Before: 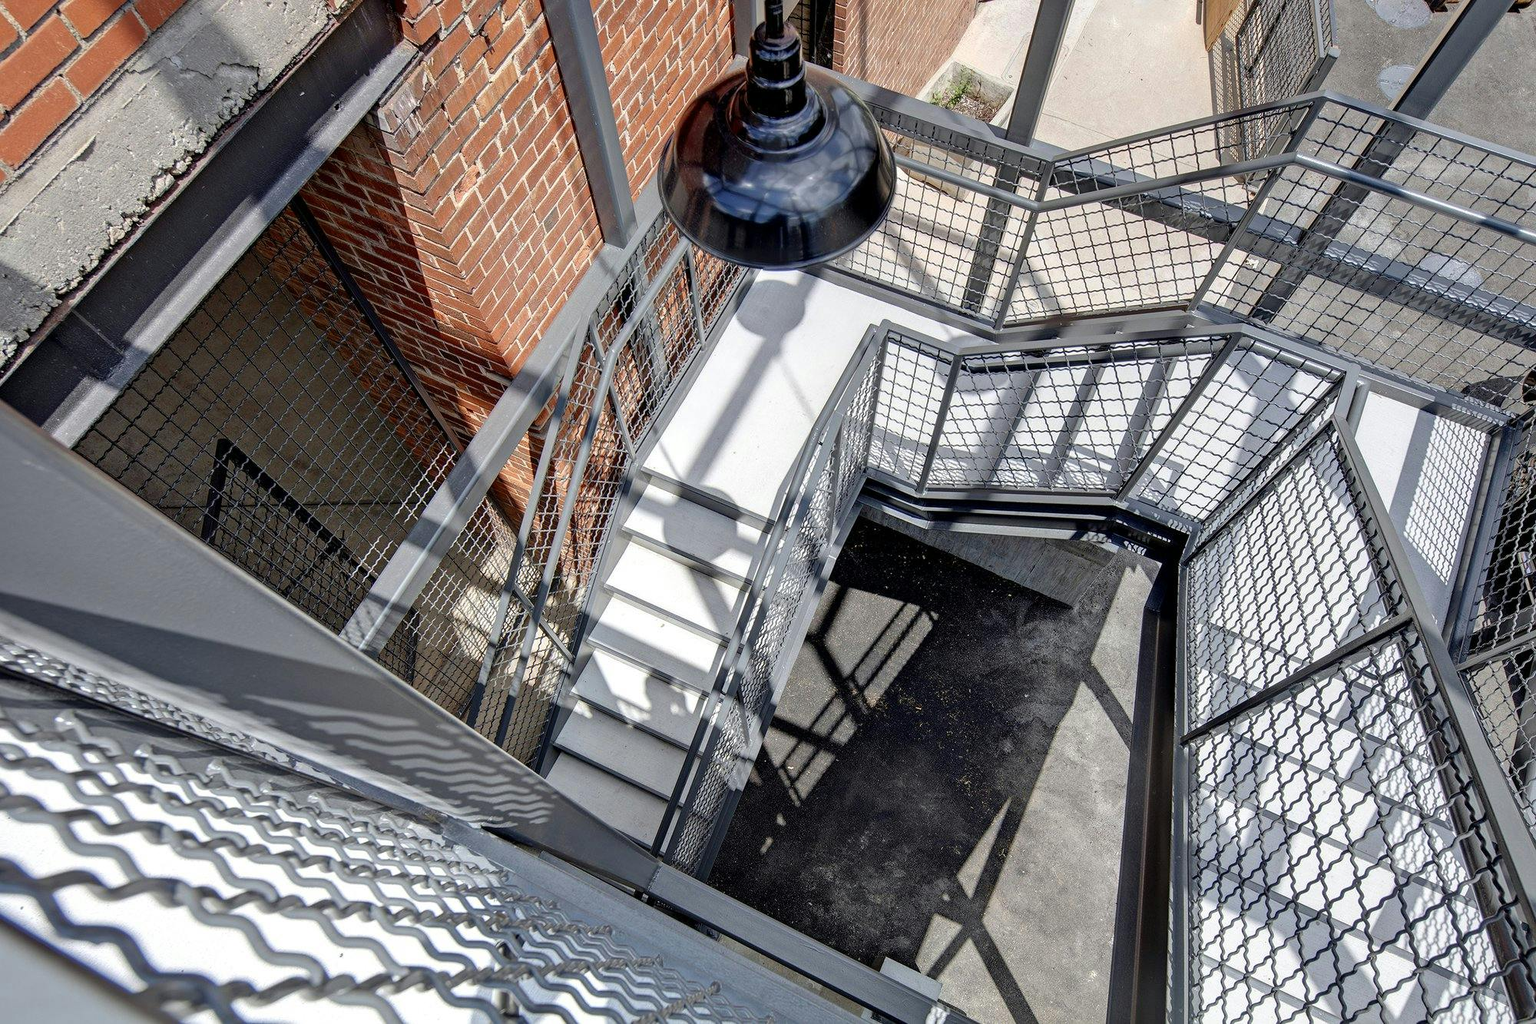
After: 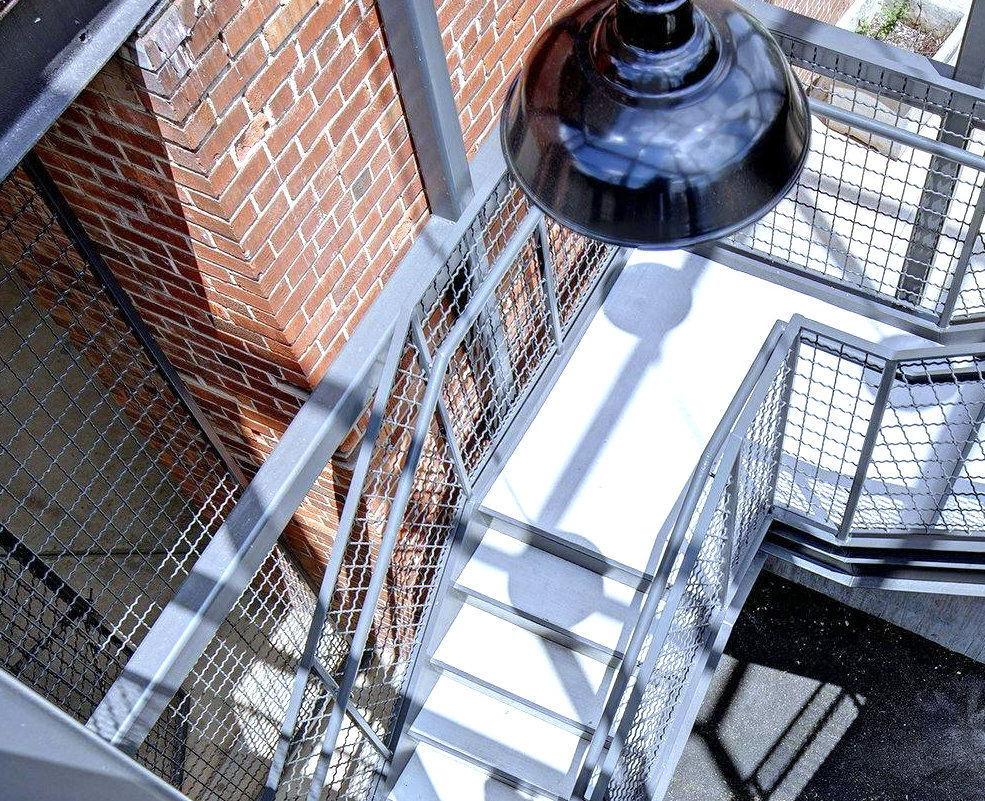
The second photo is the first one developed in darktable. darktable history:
crop: left 17.835%, top 7.675%, right 32.881%, bottom 32.213%
exposure: exposure 0.6 EV, compensate highlight preservation false
white balance: red 0.926, green 1.003, blue 1.133
